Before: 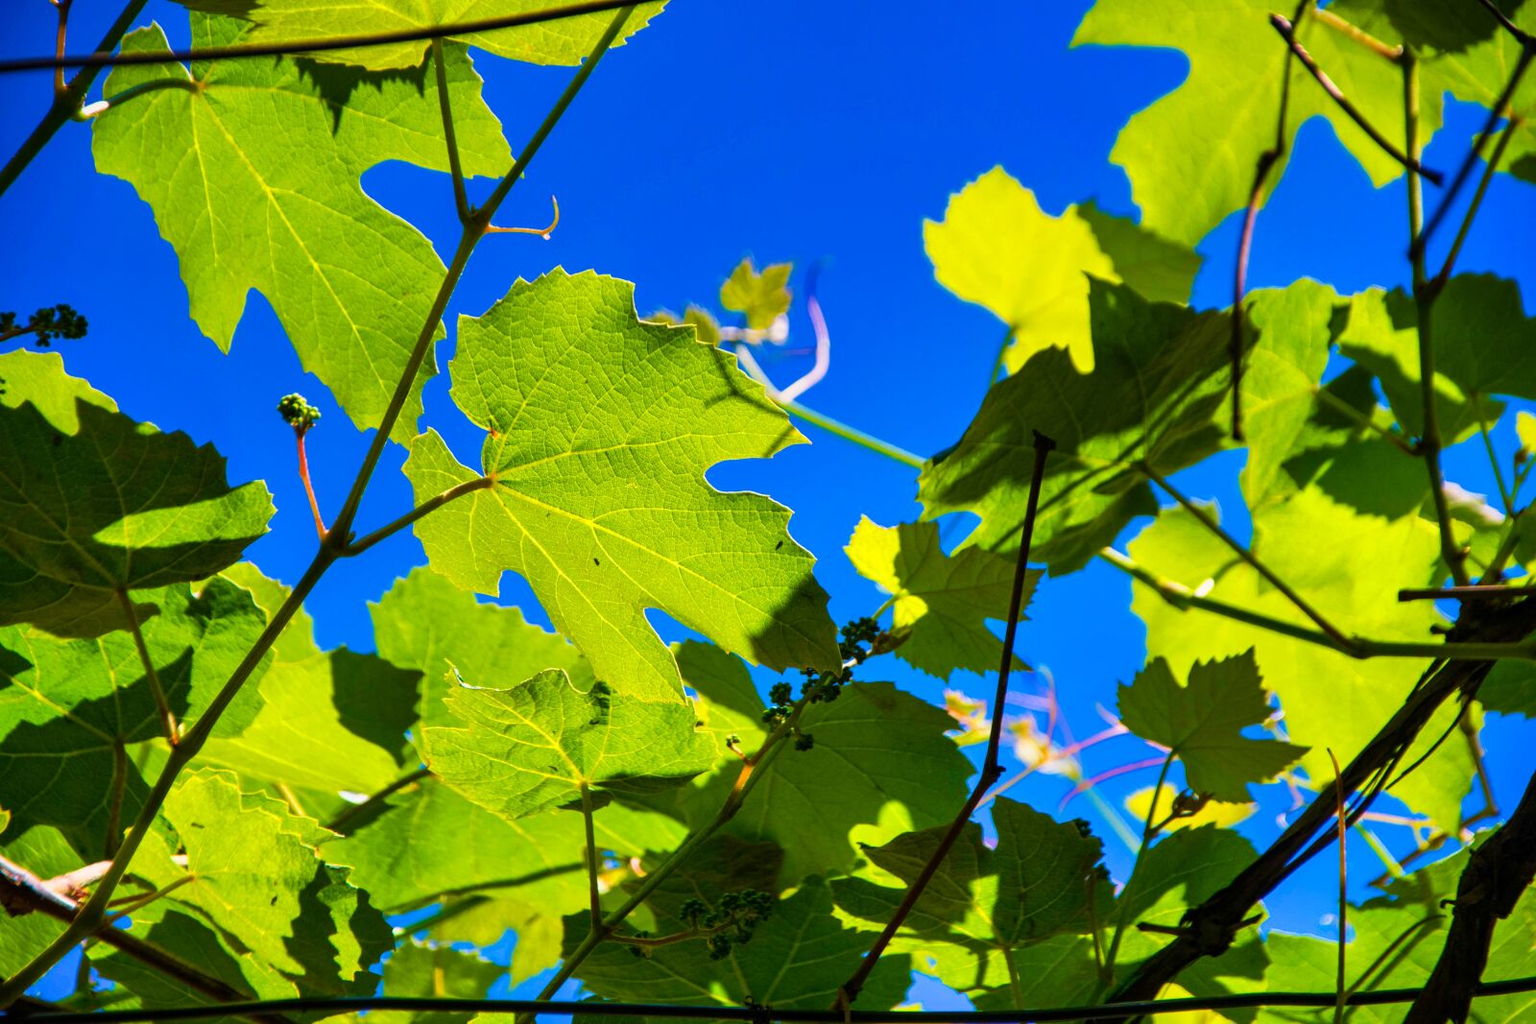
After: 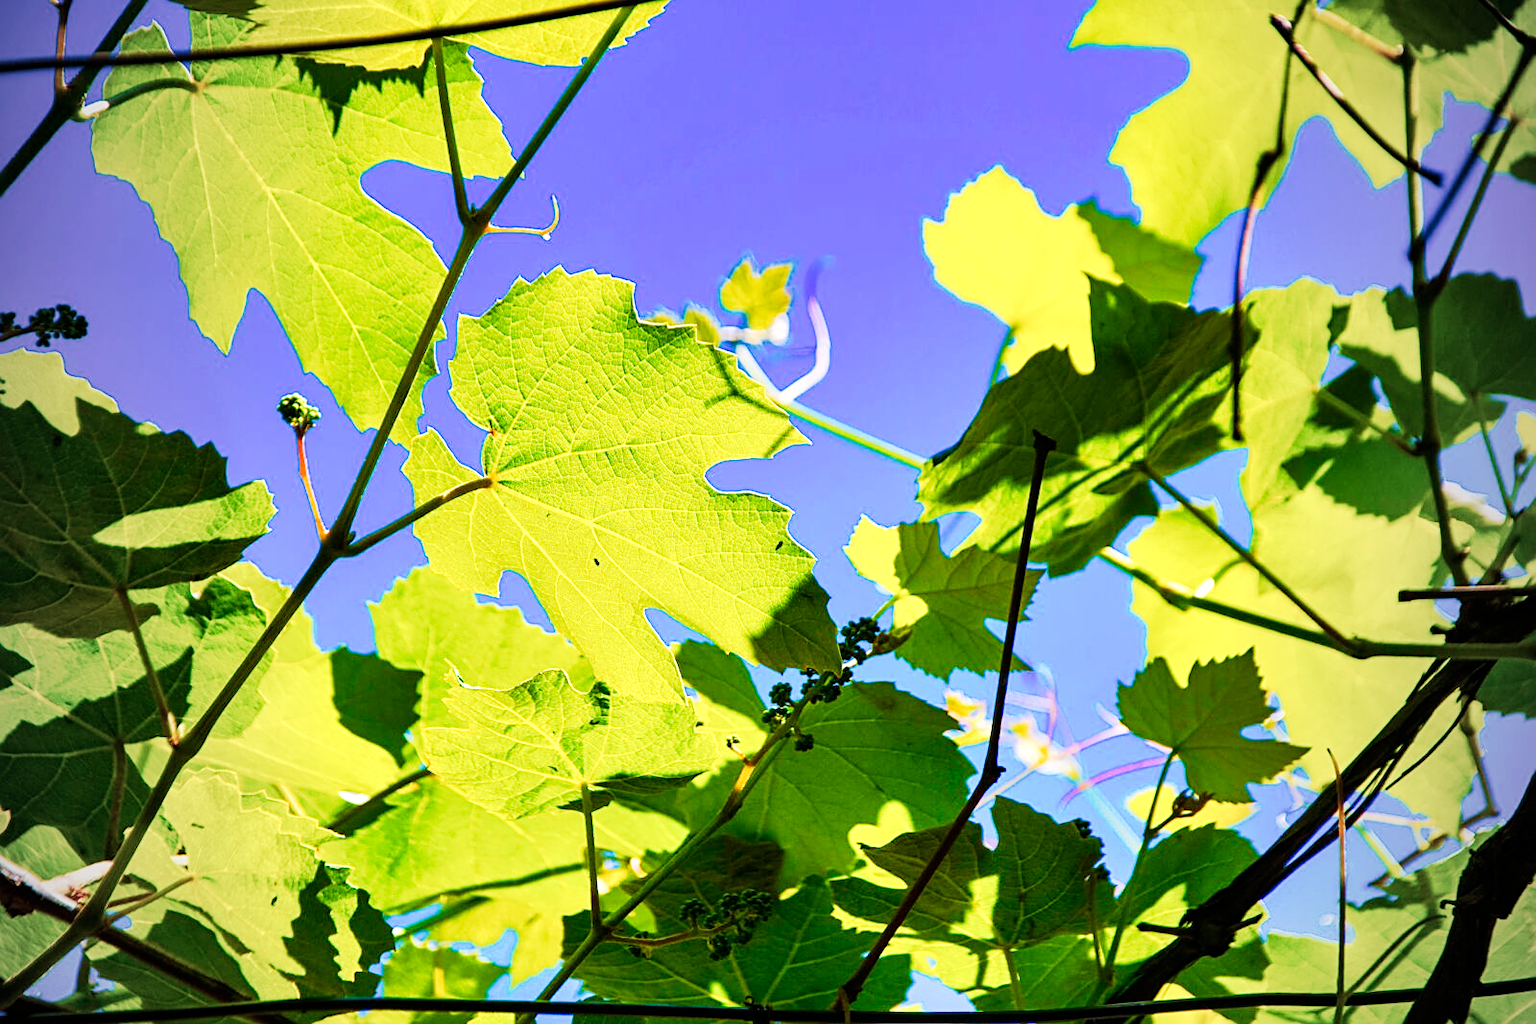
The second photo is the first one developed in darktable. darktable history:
exposure: exposure 0.758 EV, compensate exposure bias true, compensate highlight preservation false
vignetting: fall-off start 96.95%, fall-off radius 99.77%, width/height ratio 0.609
sharpen: on, module defaults
tone curve: curves: ch0 [(0, 0) (0.078, 0.029) (0.265, 0.241) (0.507, 0.56) (0.744, 0.826) (1, 0.948)]; ch1 [(0, 0) (0.346, 0.307) (0.418, 0.383) (0.46, 0.439) (0.482, 0.493) (0.502, 0.5) (0.517, 0.506) (0.55, 0.557) (0.601, 0.637) (0.666, 0.7) (1, 1)]; ch2 [(0, 0) (0.346, 0.34) (0.431, 0.45) (0.485, 0.494) (0.5, 0.498) (0.508, 0.499) (0.532, 0.546) (0.579, 0.628) (0.625, 0.668) (1, 1)], preserve colors none
